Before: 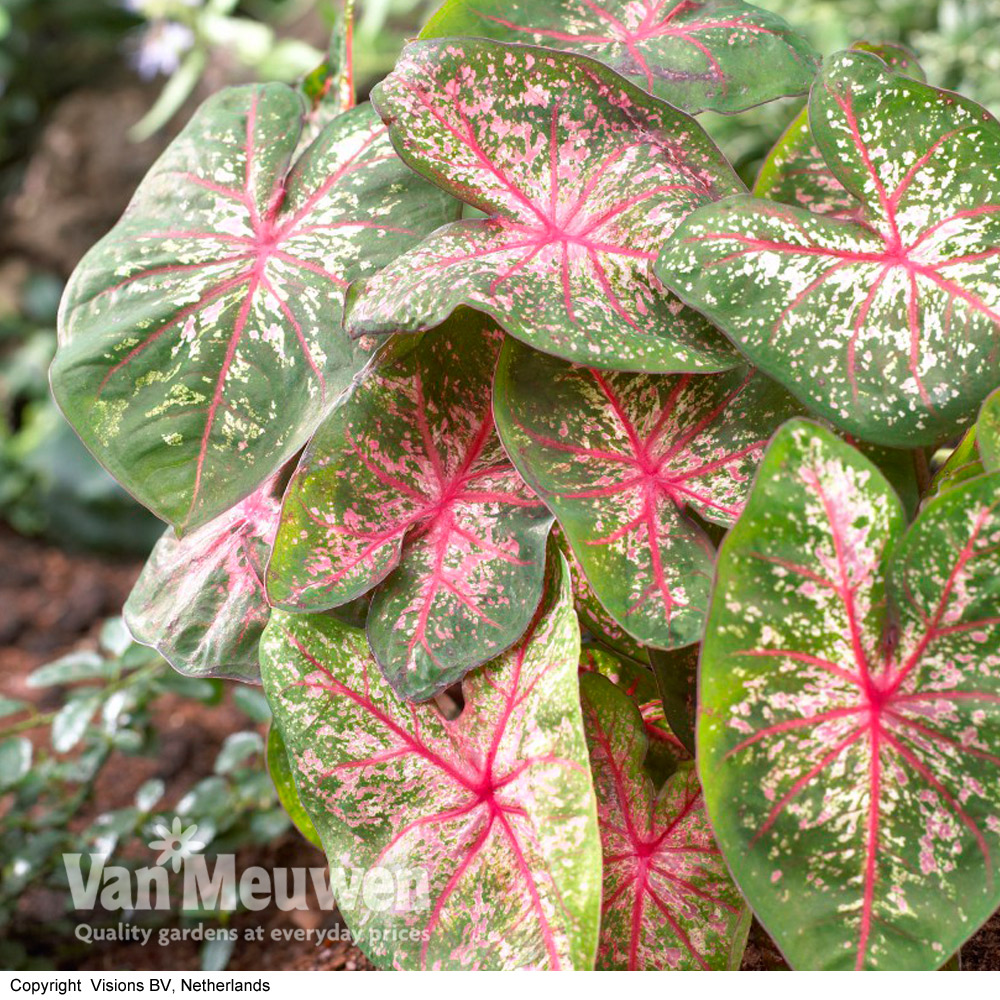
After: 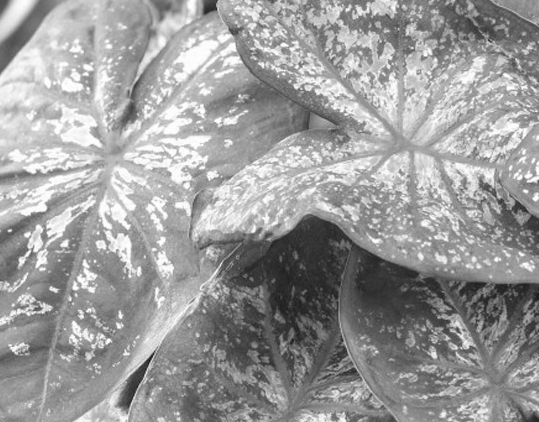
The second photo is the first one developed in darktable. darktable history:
crop: left 15.306%, top 9.065%, right 30.789%, bottom 48.638%
monochrome: a 16.01, b -2.65, highlights 0.52
